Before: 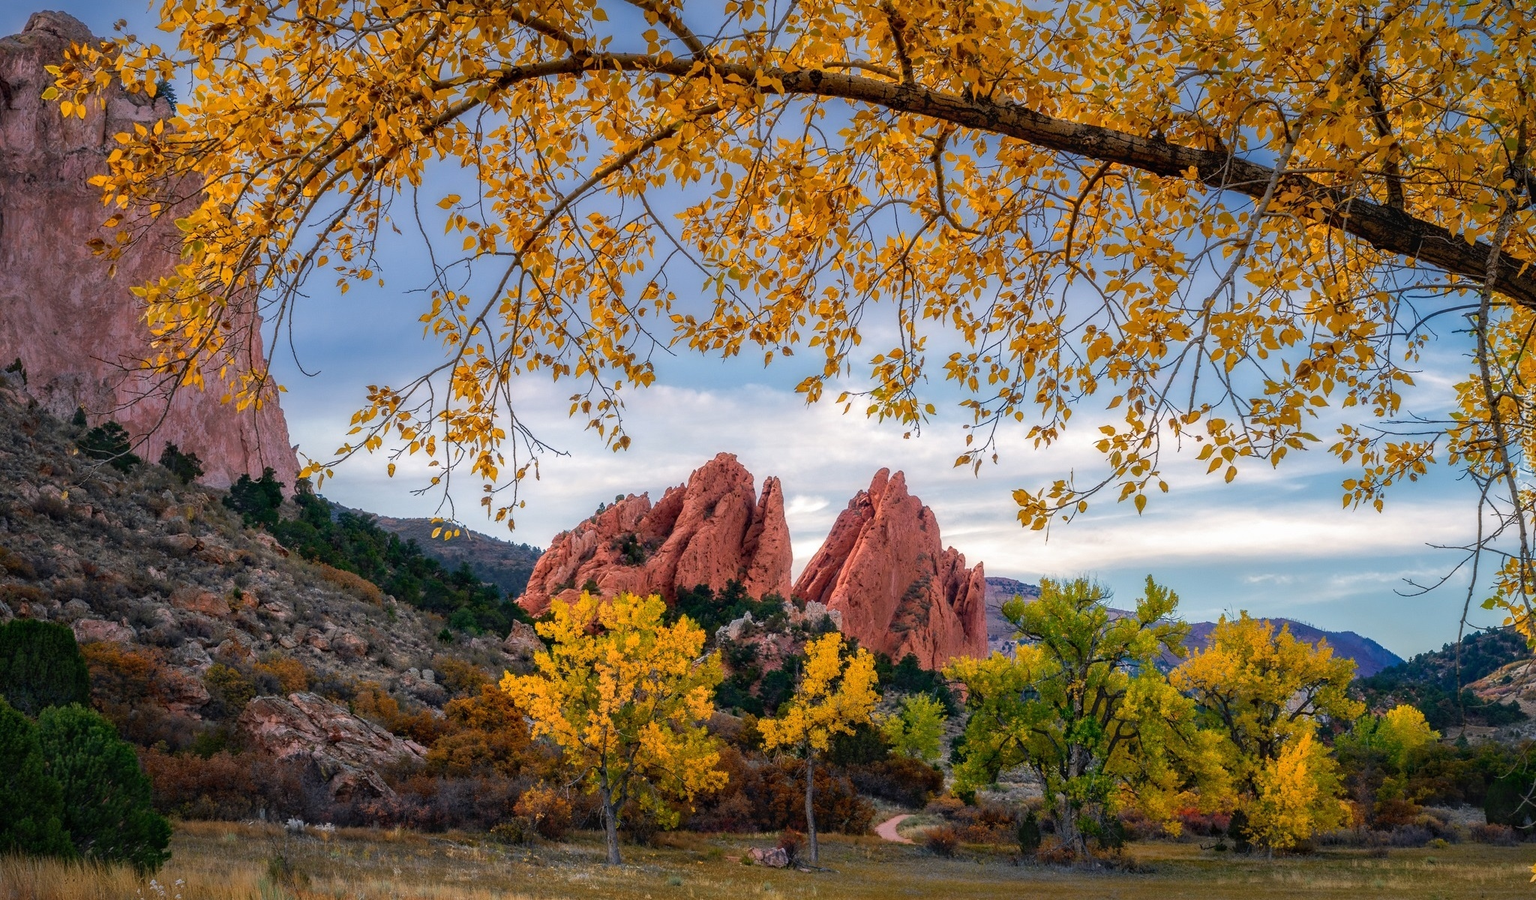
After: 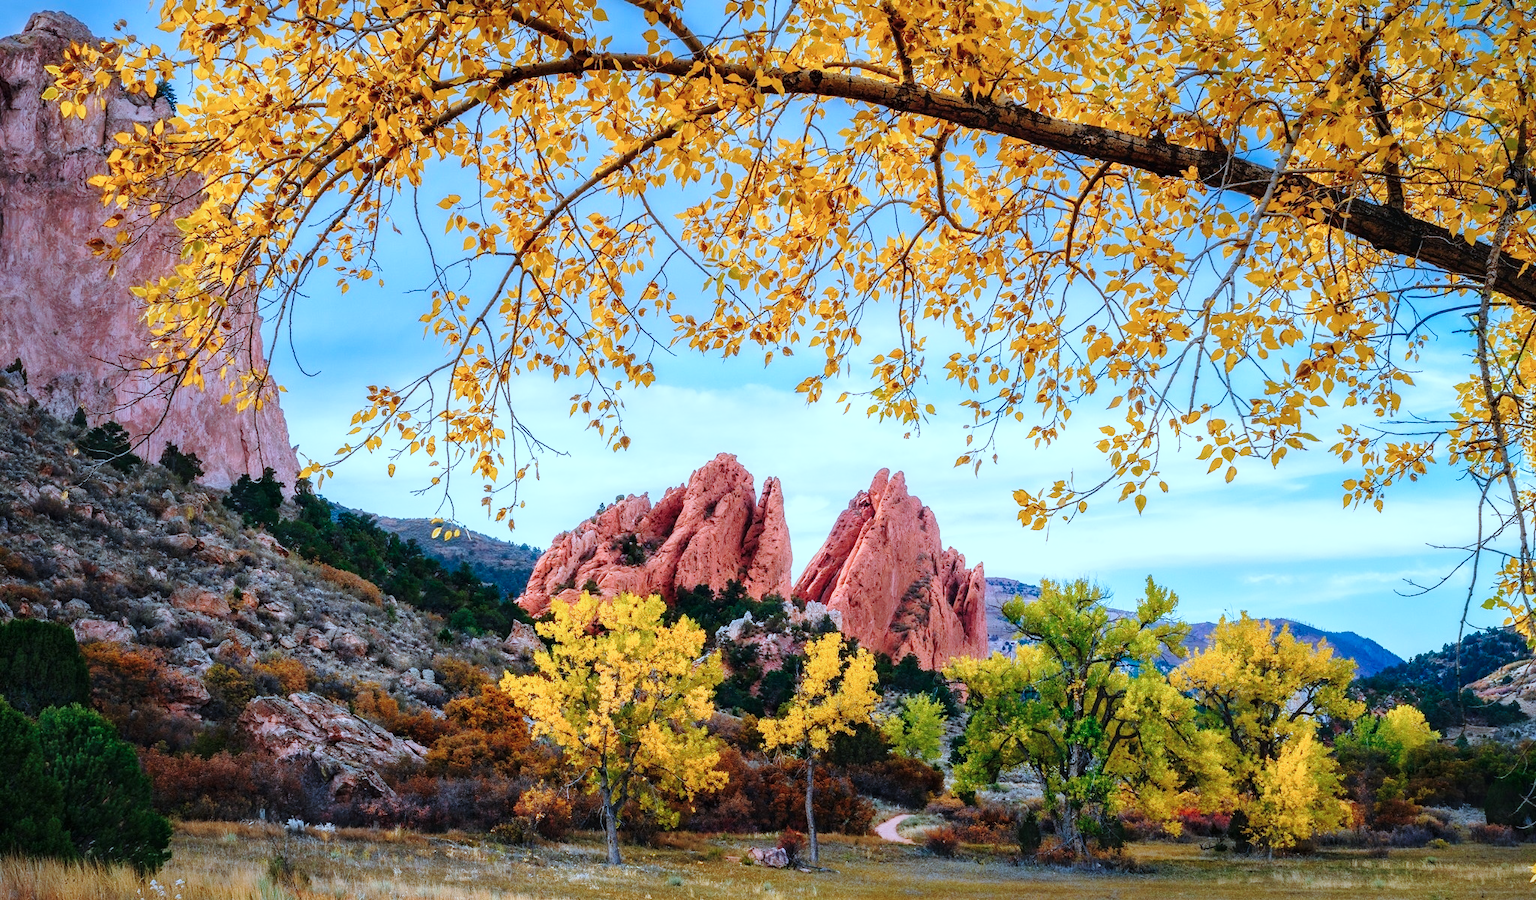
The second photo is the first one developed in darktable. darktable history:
color correction: highlights a* -9.24, highlights b* -23.67
base curve: curves: ch0 [(0, 0) (0.028, 0.03) (0.121, 0.232) (0.46, 0.748) (0.859, 0.968) (1, 1)], preserve colors none
